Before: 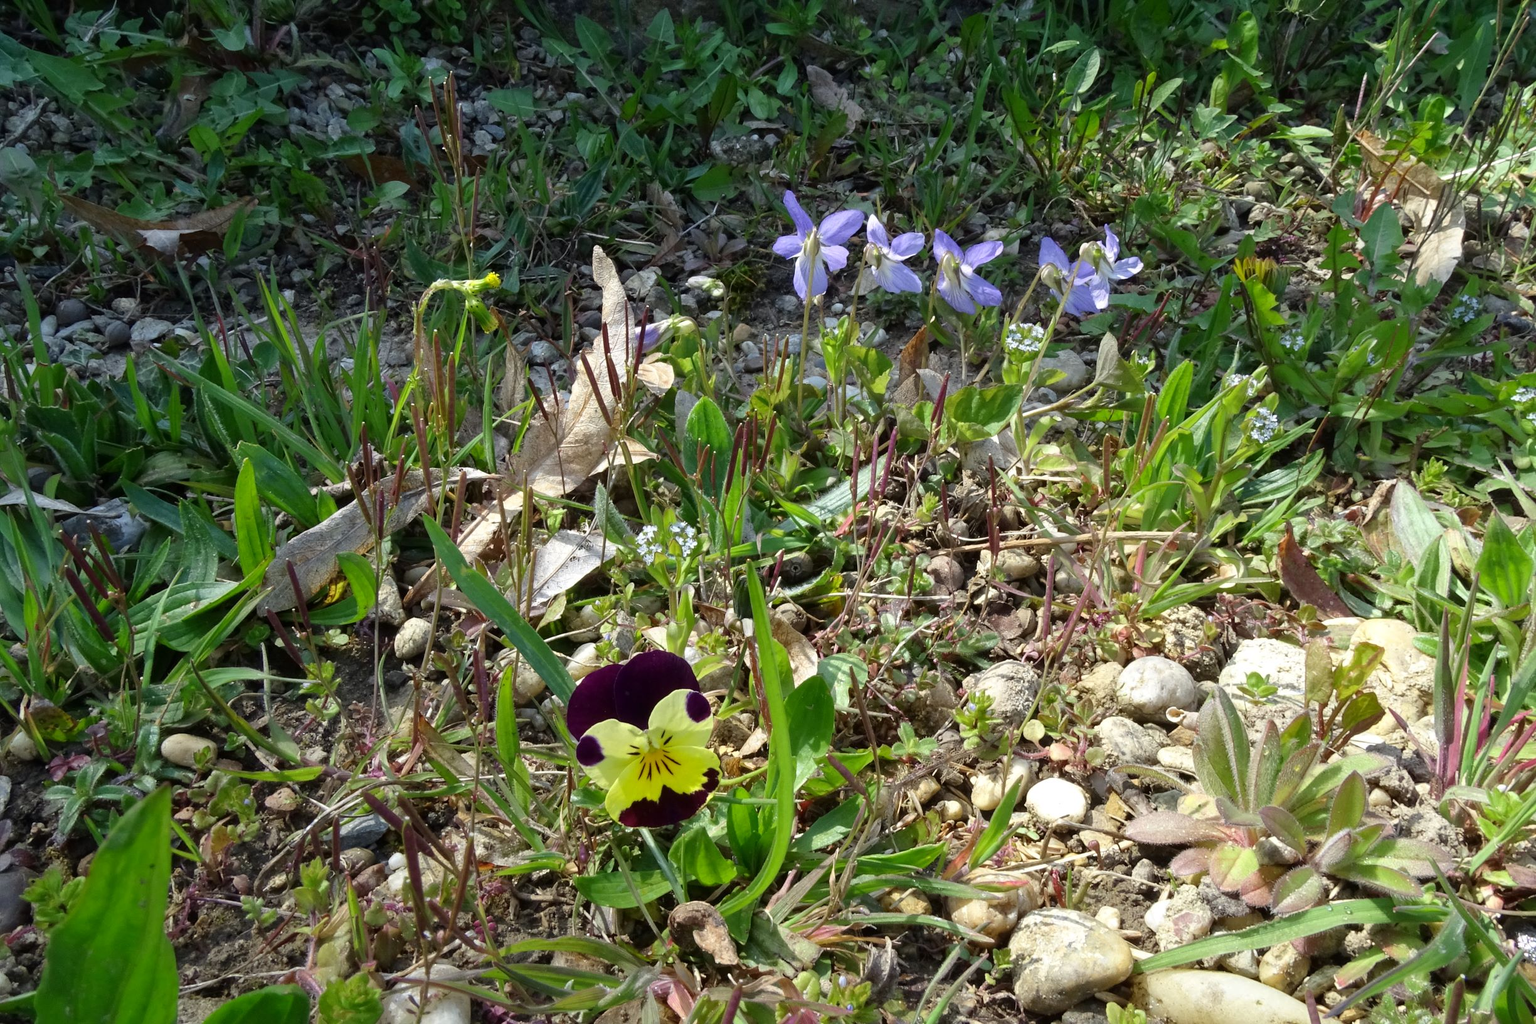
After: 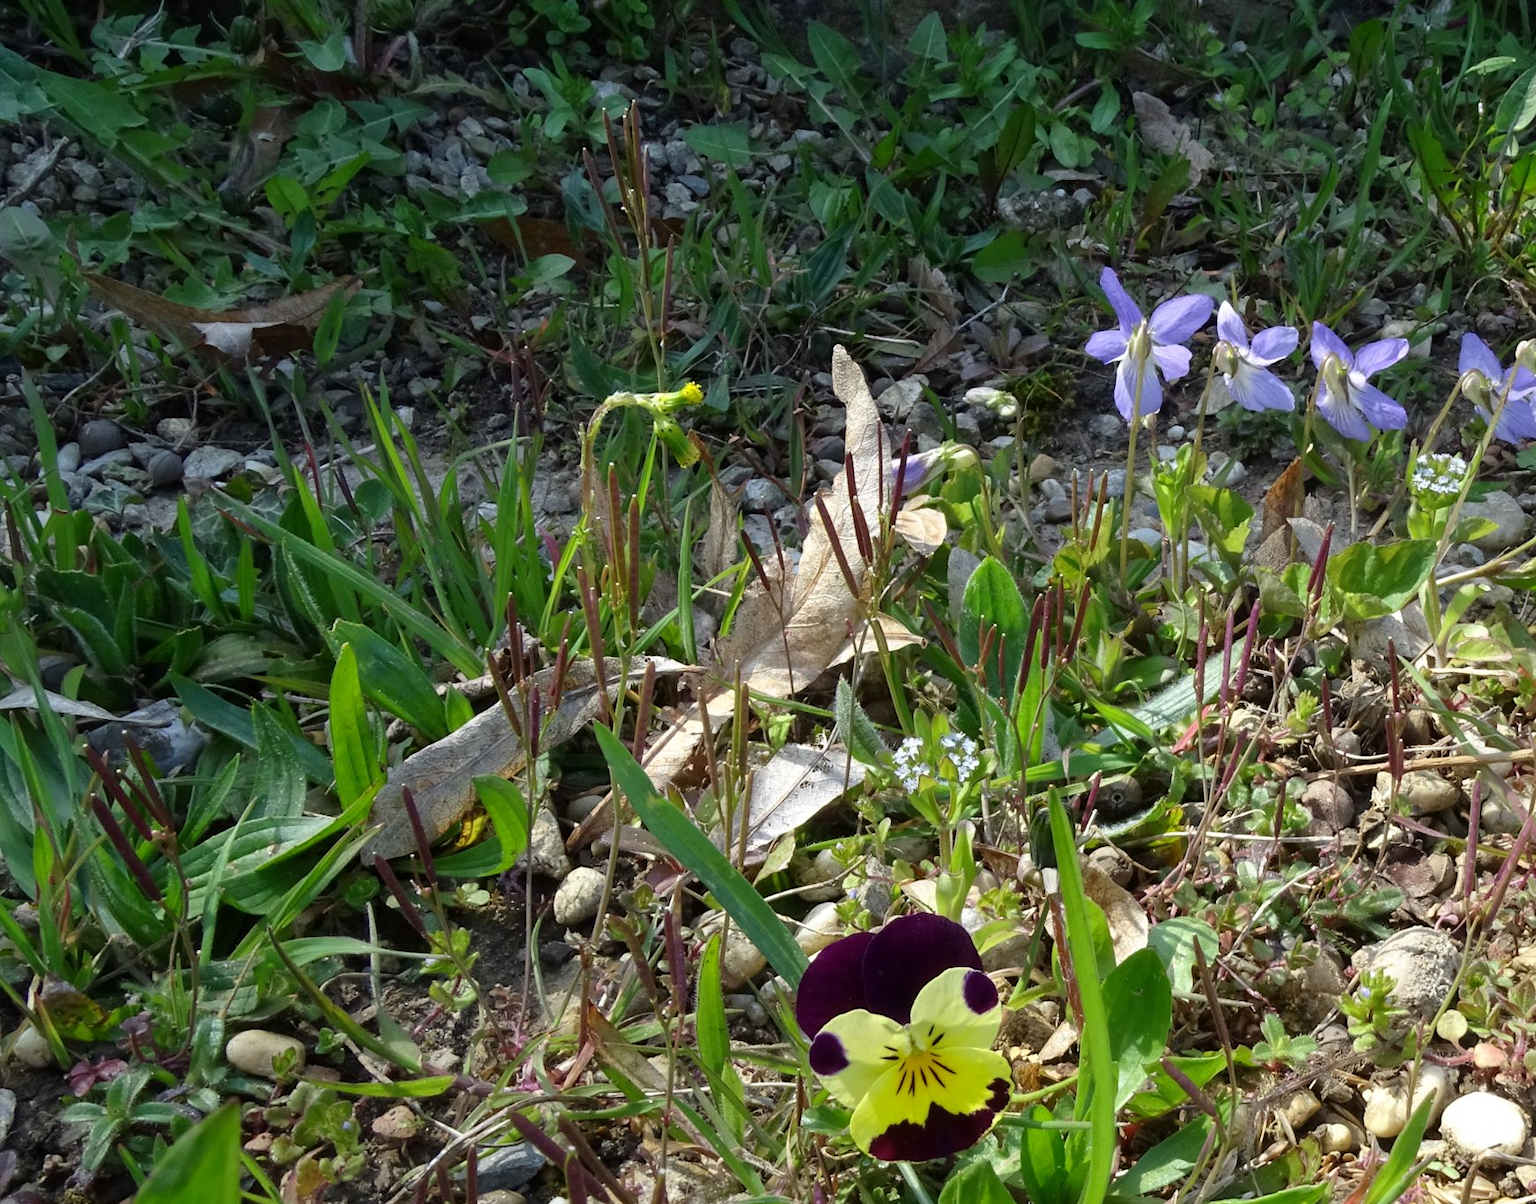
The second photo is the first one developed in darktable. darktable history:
crop: right 28.753%, bottom 16.162%
